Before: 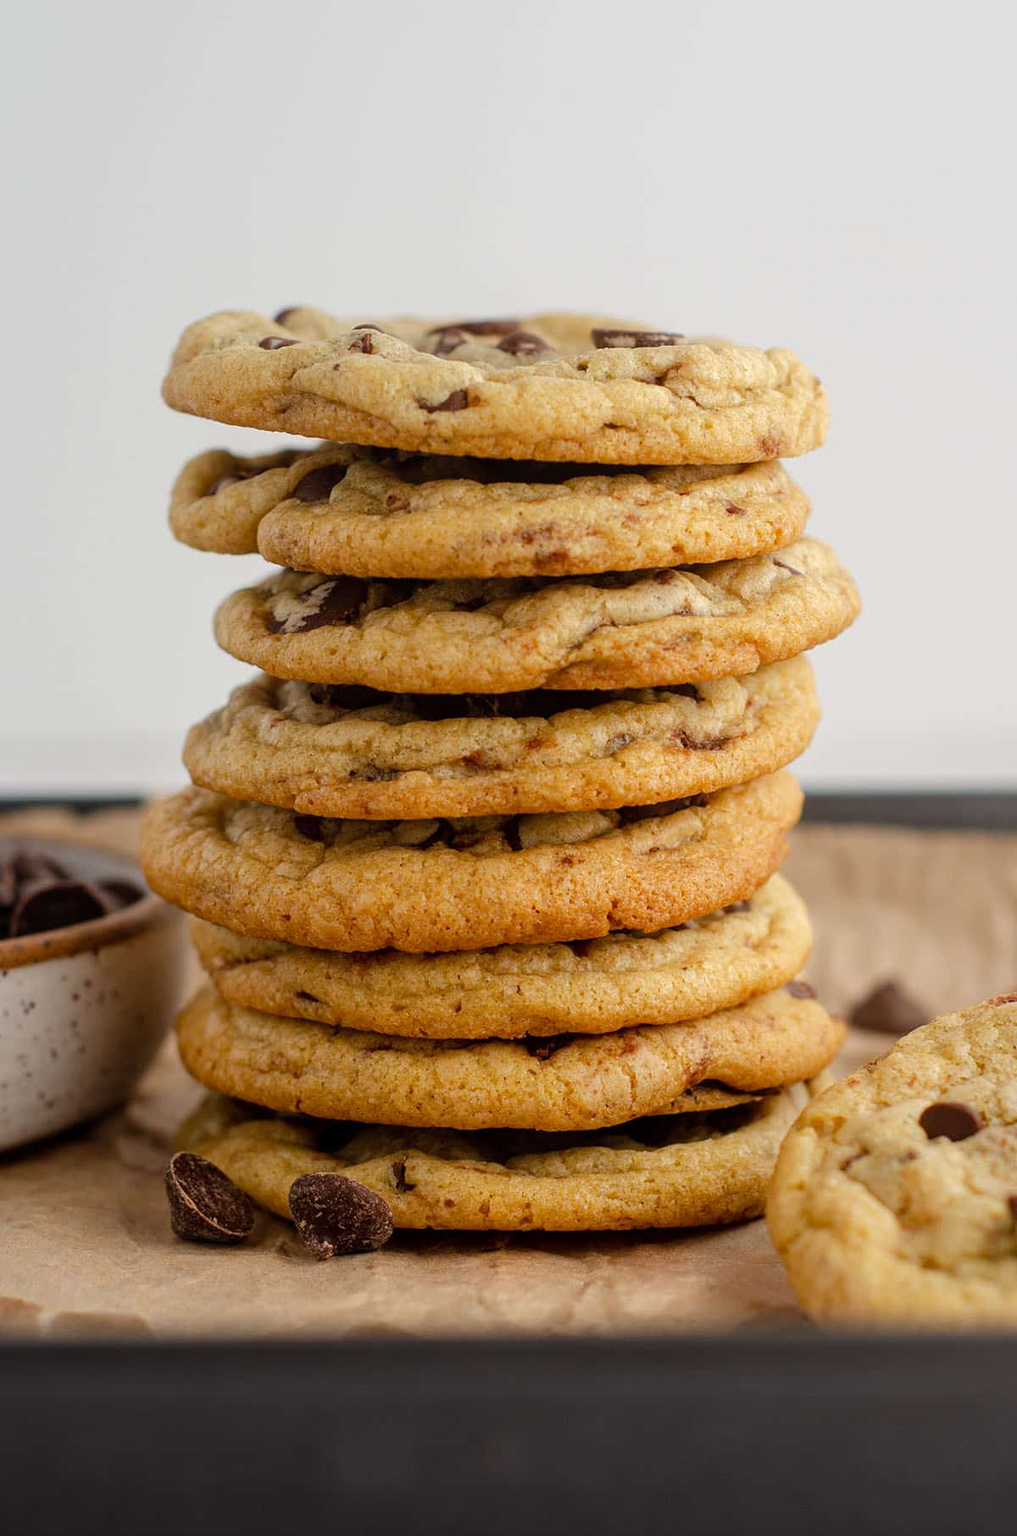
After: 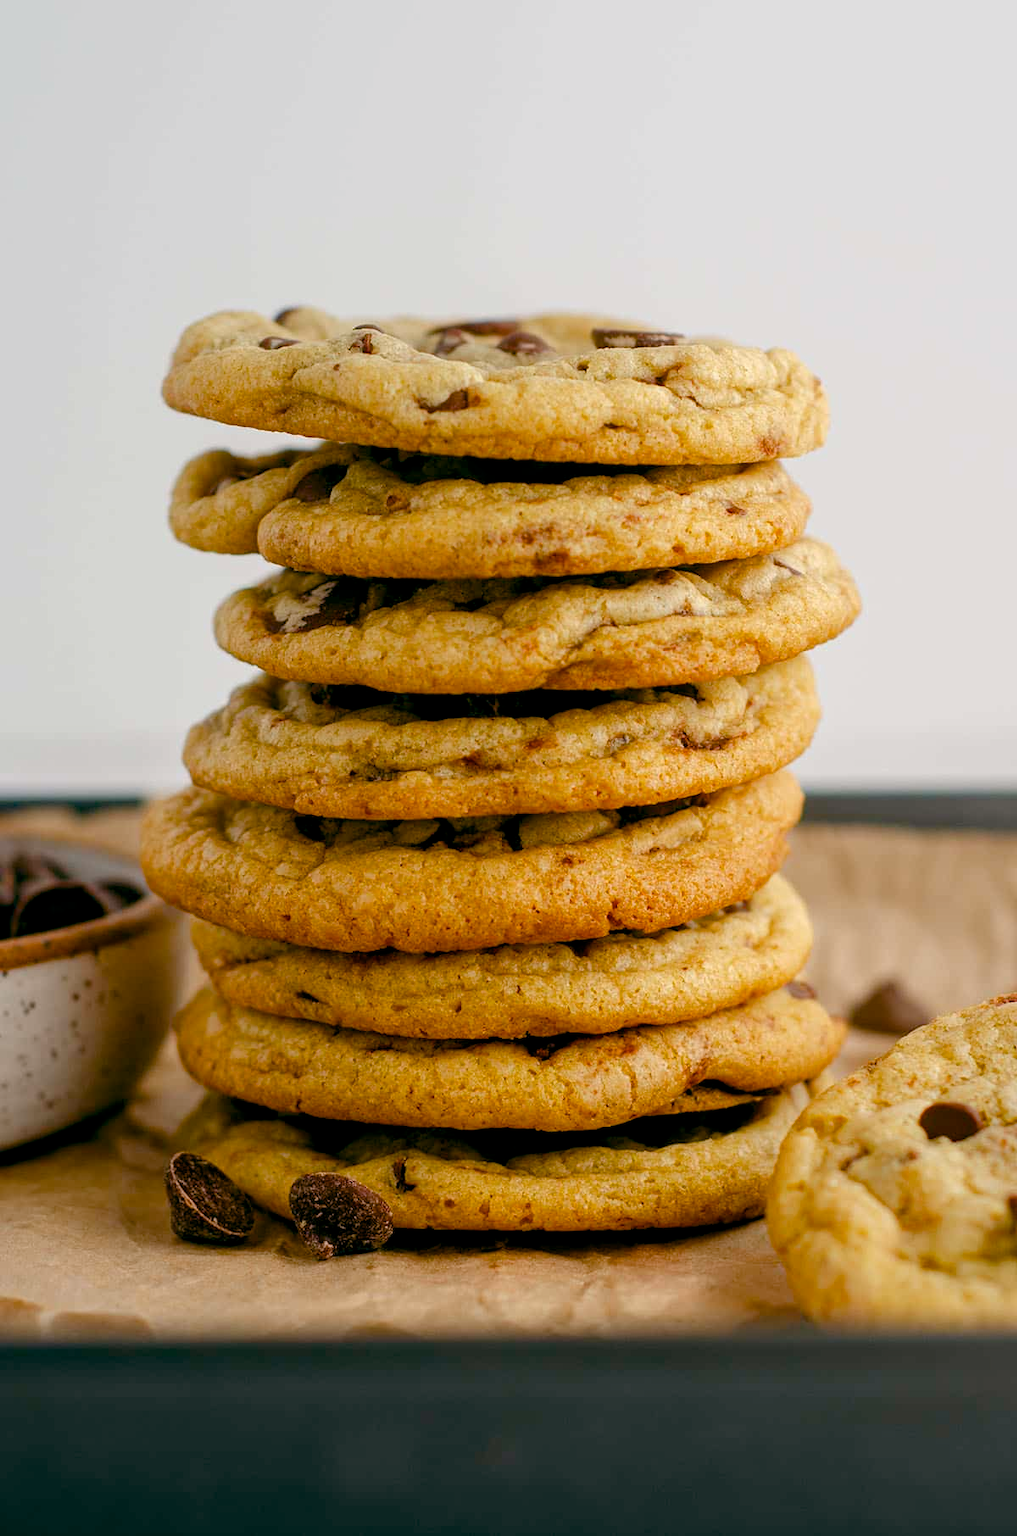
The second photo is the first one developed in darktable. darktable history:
color balance rgb: power › hue 311.96°, highlights gain › chroma 0.229%, highlights gain › hue 331.7°, global offset › luminance -0.336%, global offset › chroma 0.111%, global offset › hue 166.73°, perceptual saturation grading › global saturation 34.713%, perceptual saturation grading › highlights -29.841%, perceptual saturation grading › shadows 35.033%
